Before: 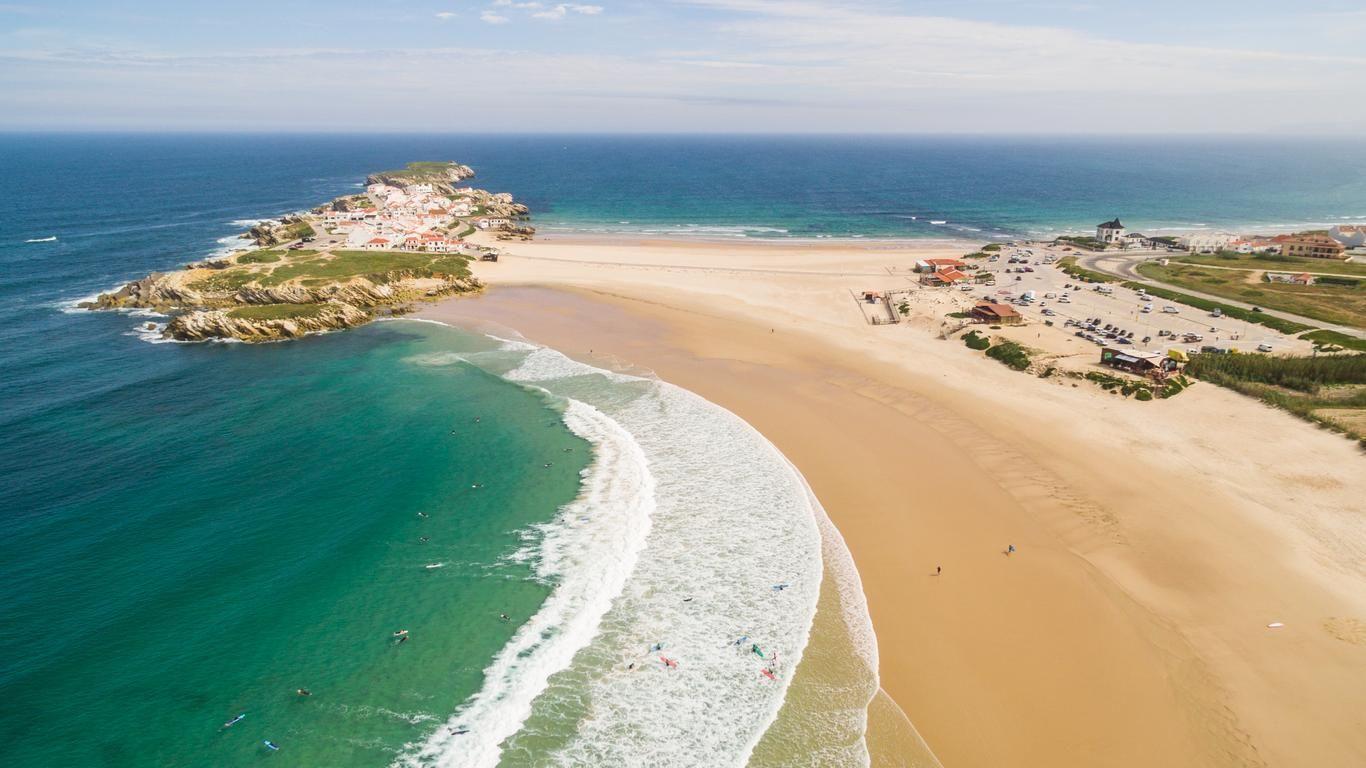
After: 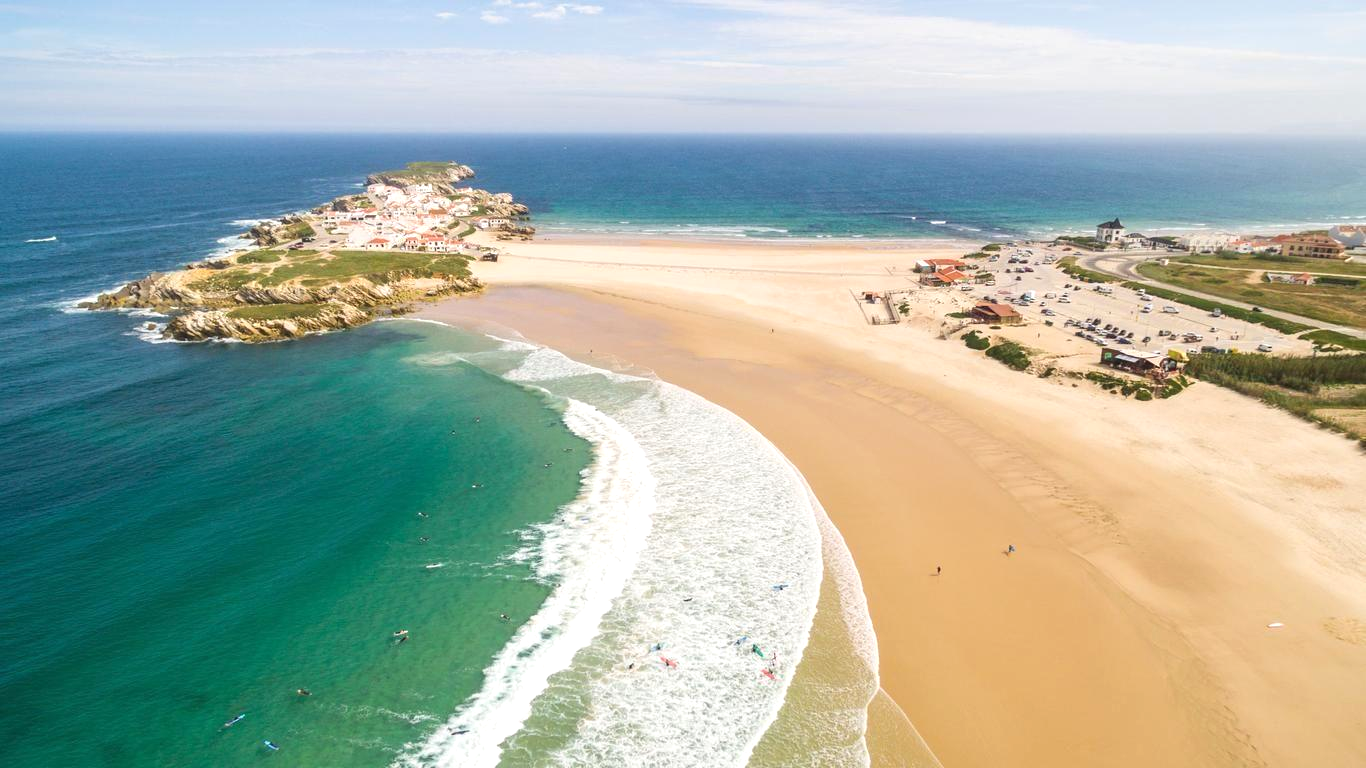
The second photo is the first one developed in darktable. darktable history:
exposure: exposure 0.291 EV, compensate highlight preservation false
